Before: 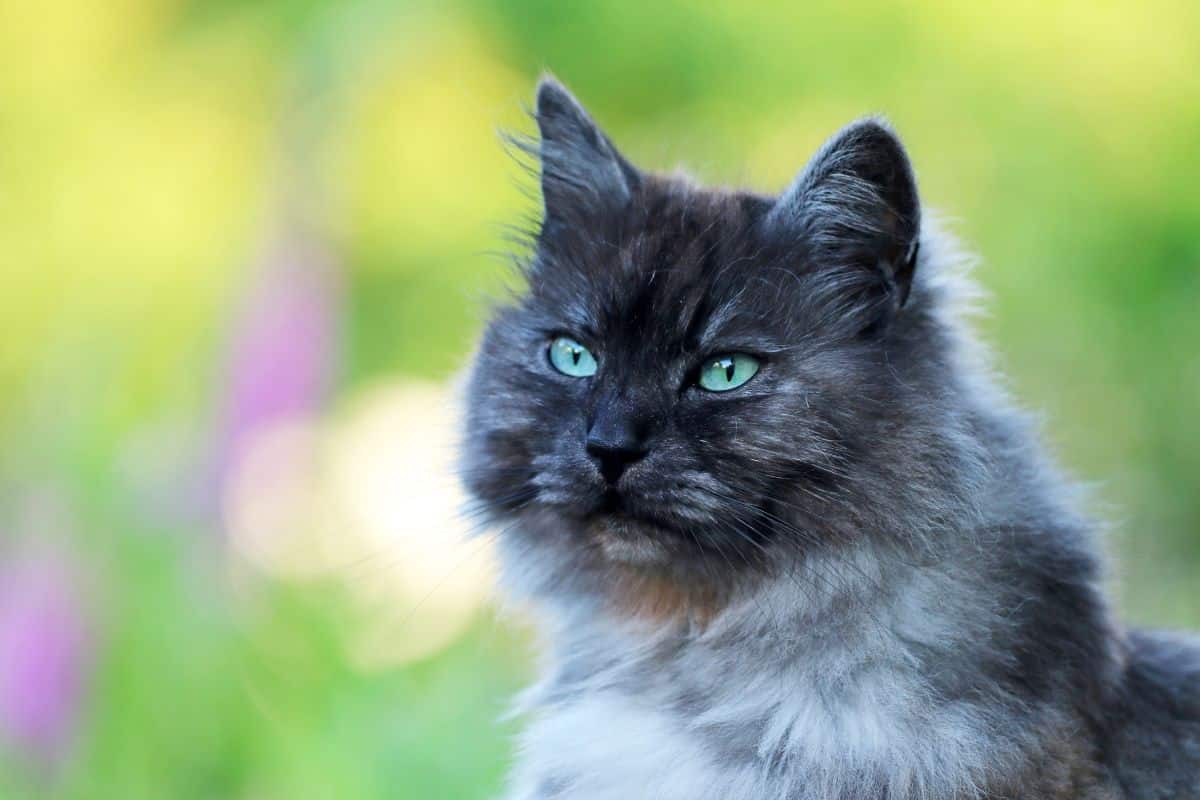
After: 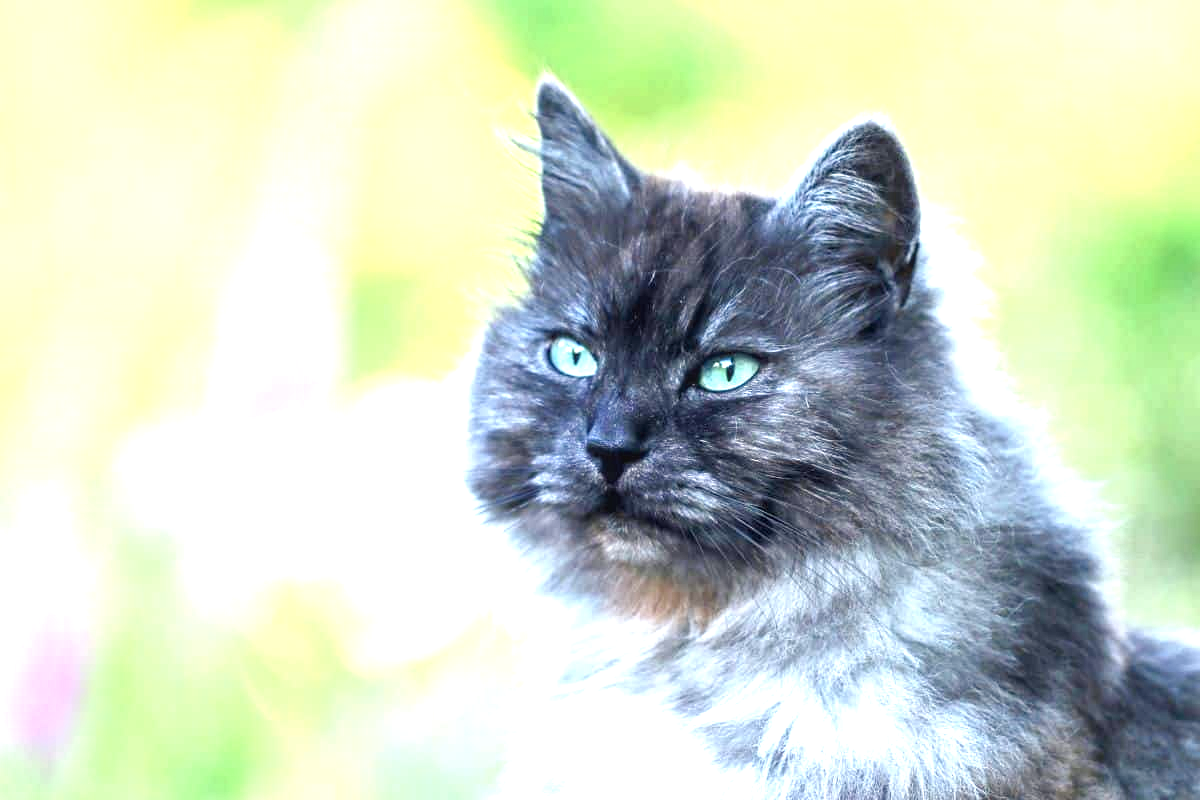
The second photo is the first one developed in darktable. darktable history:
exposure: black level correction 0, exposure 1.356 EV, compensate highlight preservation false
local contrast: on, module defaults
color balance rgb: shadows lift › chroma 2.014%, shadows lift › hue 248.02°, perceptual saturation grading › global saturation 0.462%, perceptual saturation grading › highlights -19.843%, perceptual saturation grading › shadows 20.468%
